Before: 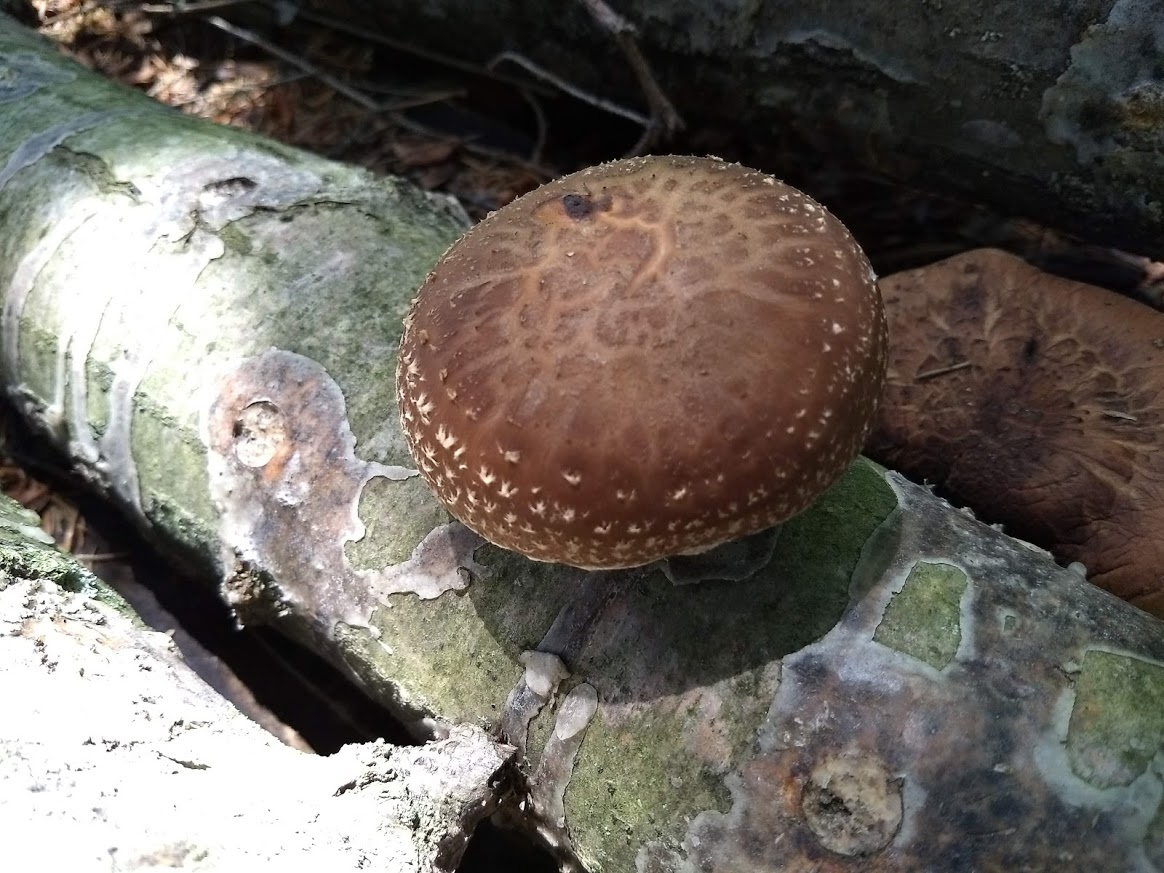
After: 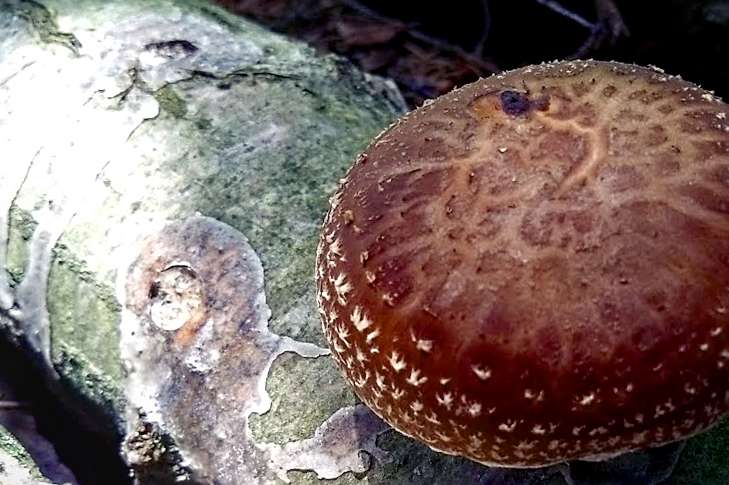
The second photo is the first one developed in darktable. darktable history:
sharpen: on, module defaults
crop and rotate: angle -5.77°, left 1.97%, top 7.046%, right 27.268%, bottom 30.218%
local contrast: on, module defaults
color balance rgb: shadows lift › luminance -21.6%, shadows lift › chroma 8.68%, shadows lift › hue 282.34°, power › chroma 0.526%, power › hue 215.36°, global offset › luminance -0.289%, global offset › hue 258.26°, perceptual saturation grading › global saturation 23.368%, perceptual saturation grading › highlights -24.332%, perceptual saturation grading › mid-tones 23.891%, perceptual saturation grading › shadows 39.581%, saturation formula JzAzBz (2021)
